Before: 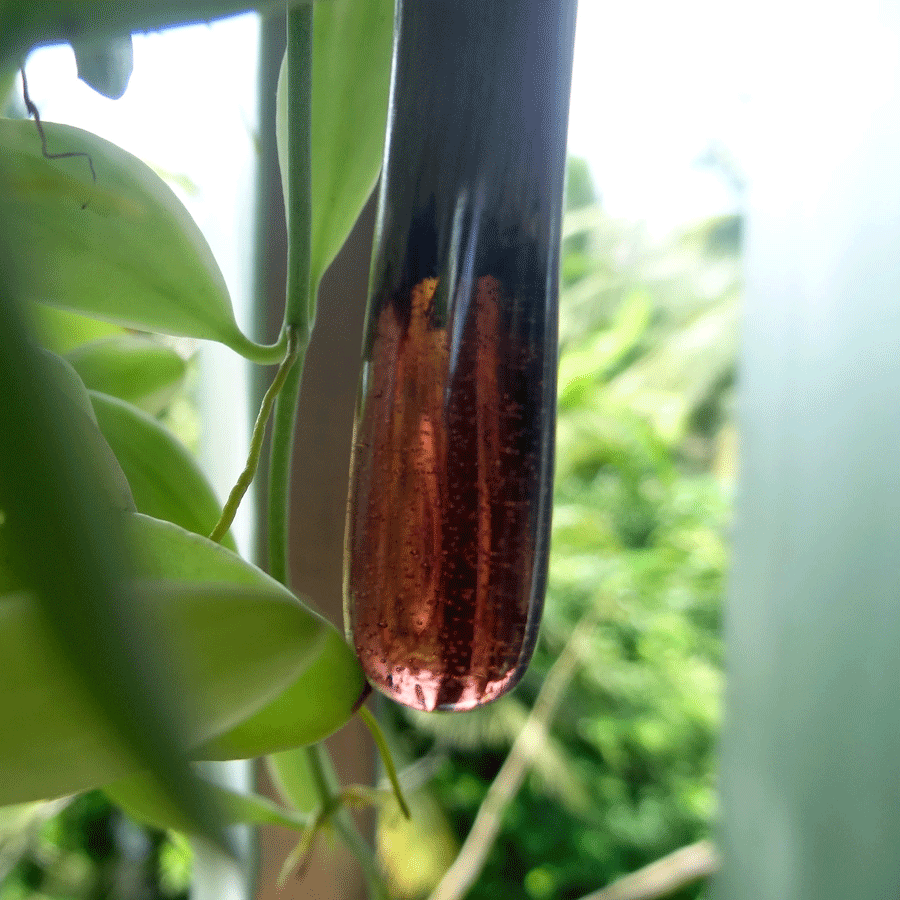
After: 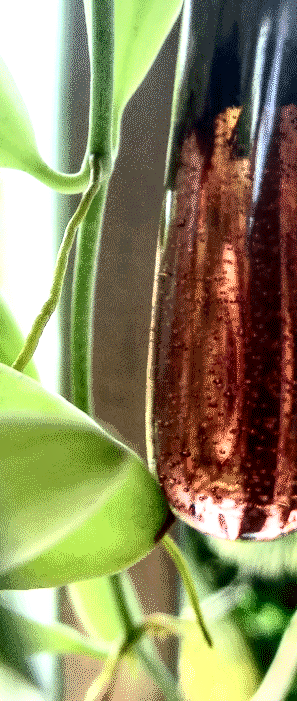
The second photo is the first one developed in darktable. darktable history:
crop and rotate: left 21.899%, top 19.049%, right 45.006%, bottom 2.979%
exposure: black level correction 0, exposure 0.904 EV, compensate highlight preservation false
local contrast: detail 160%
contrast brightness saturation: contrast 0.384, brightness 0.106
